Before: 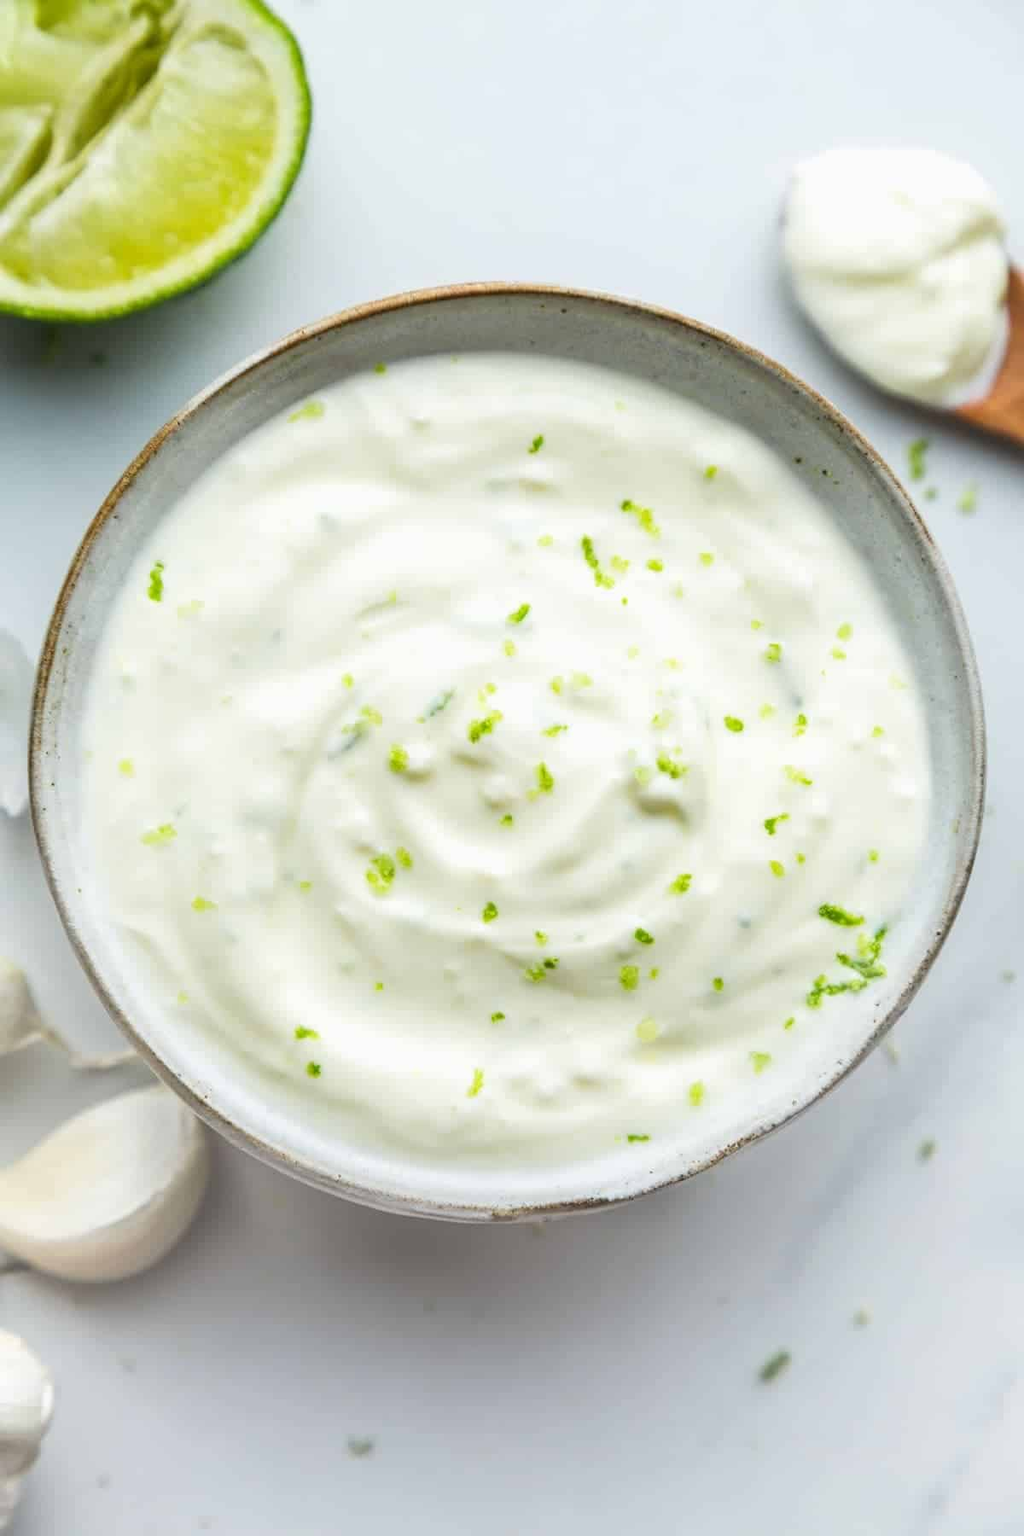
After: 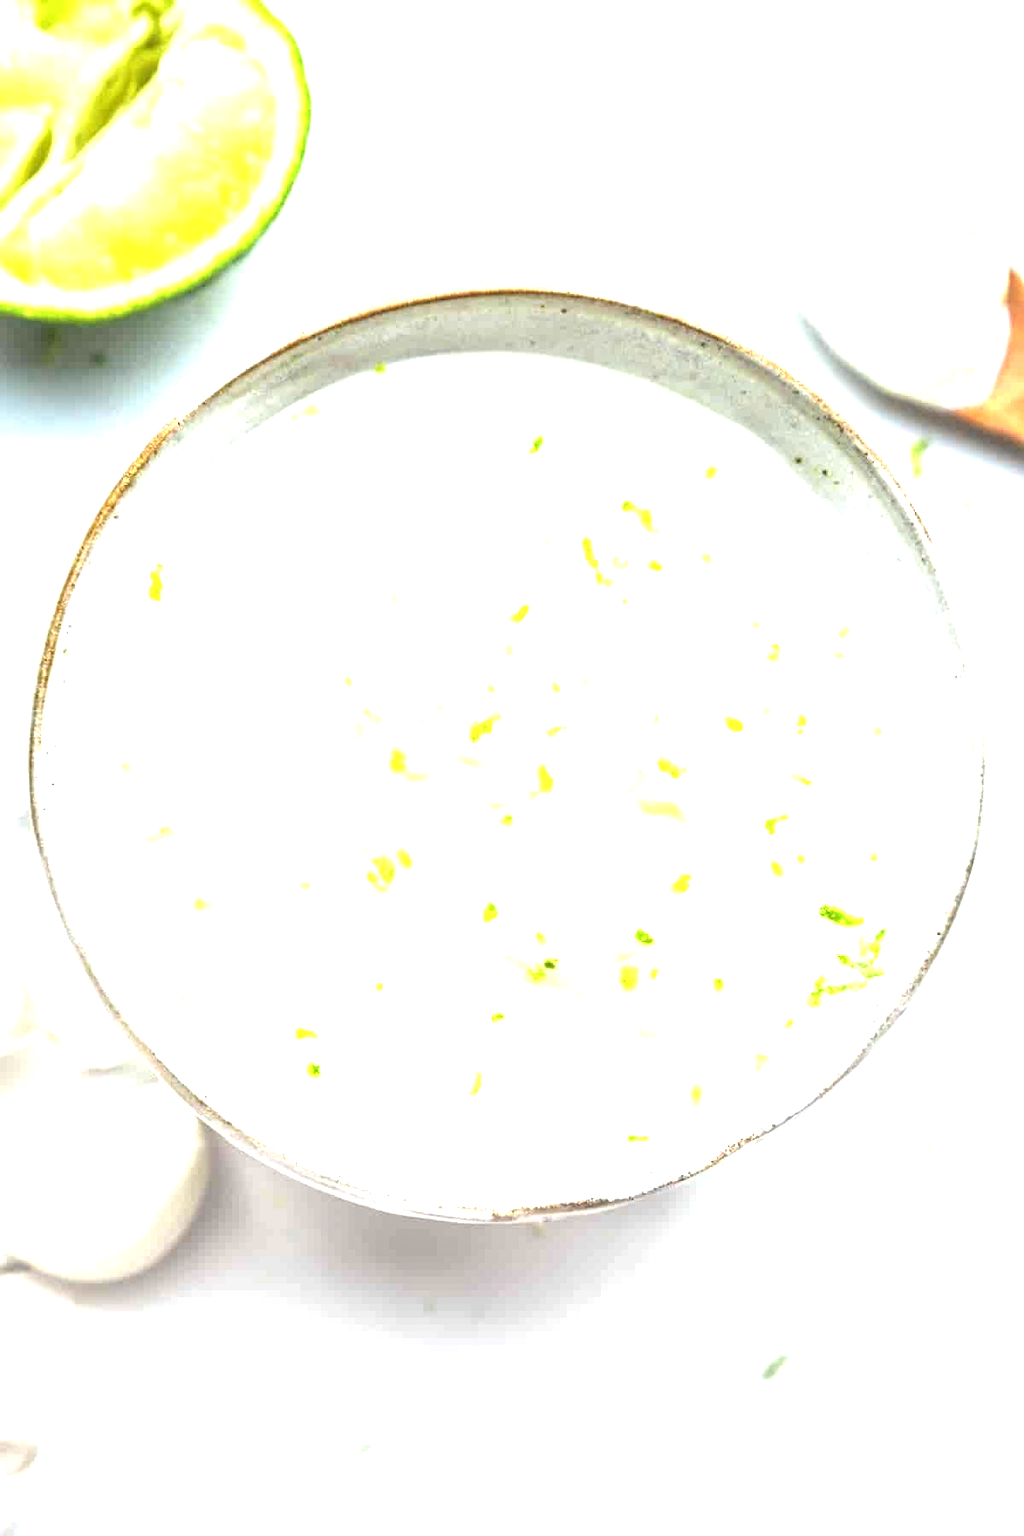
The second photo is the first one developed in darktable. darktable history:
local contrast: on, module defaults
exposure: black level correction 0, exposure 1.675 EV, compensate exposure bias true, compensate highlight preservation false
